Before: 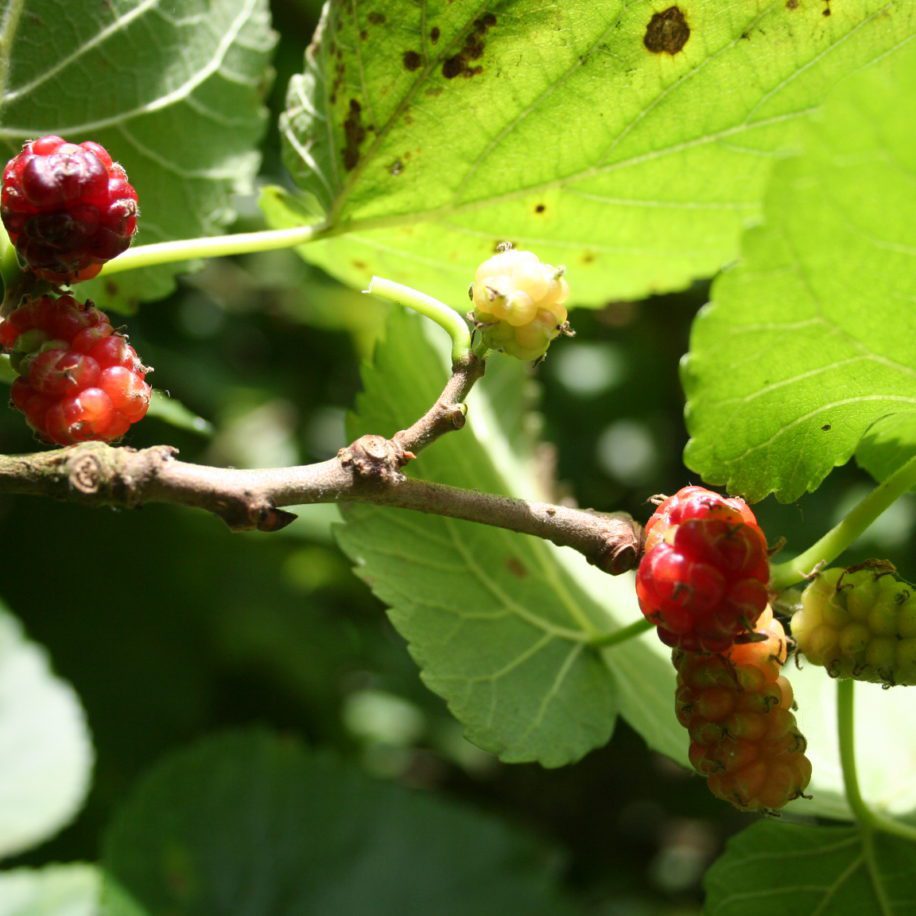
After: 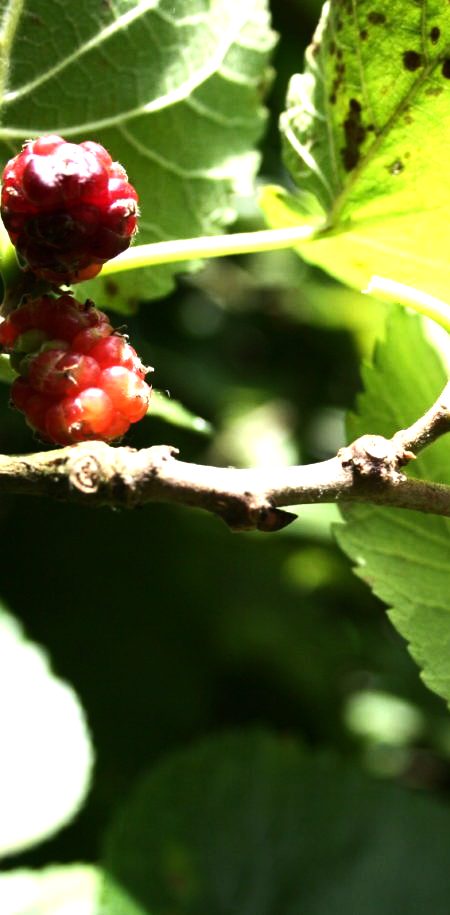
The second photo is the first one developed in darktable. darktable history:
crop and rotate: left 0%, top 0%, right 50.845%
exposure: exposure 0.207 EV, compensate highlight preservation false
tone equalizer: -8 EV -1.08 EV, -7 EV -1.01 EV, -6 EV -0.867 EV, -5 EV -0.578 EV, -3 EV 0.578 EV, -2 EV 0.867 EV, -1 EV 1.01 EV, +0 EV 1.08 EV, edges refinement/feathering 500, mask exposure compensation -1.57 EV, preserve details no
